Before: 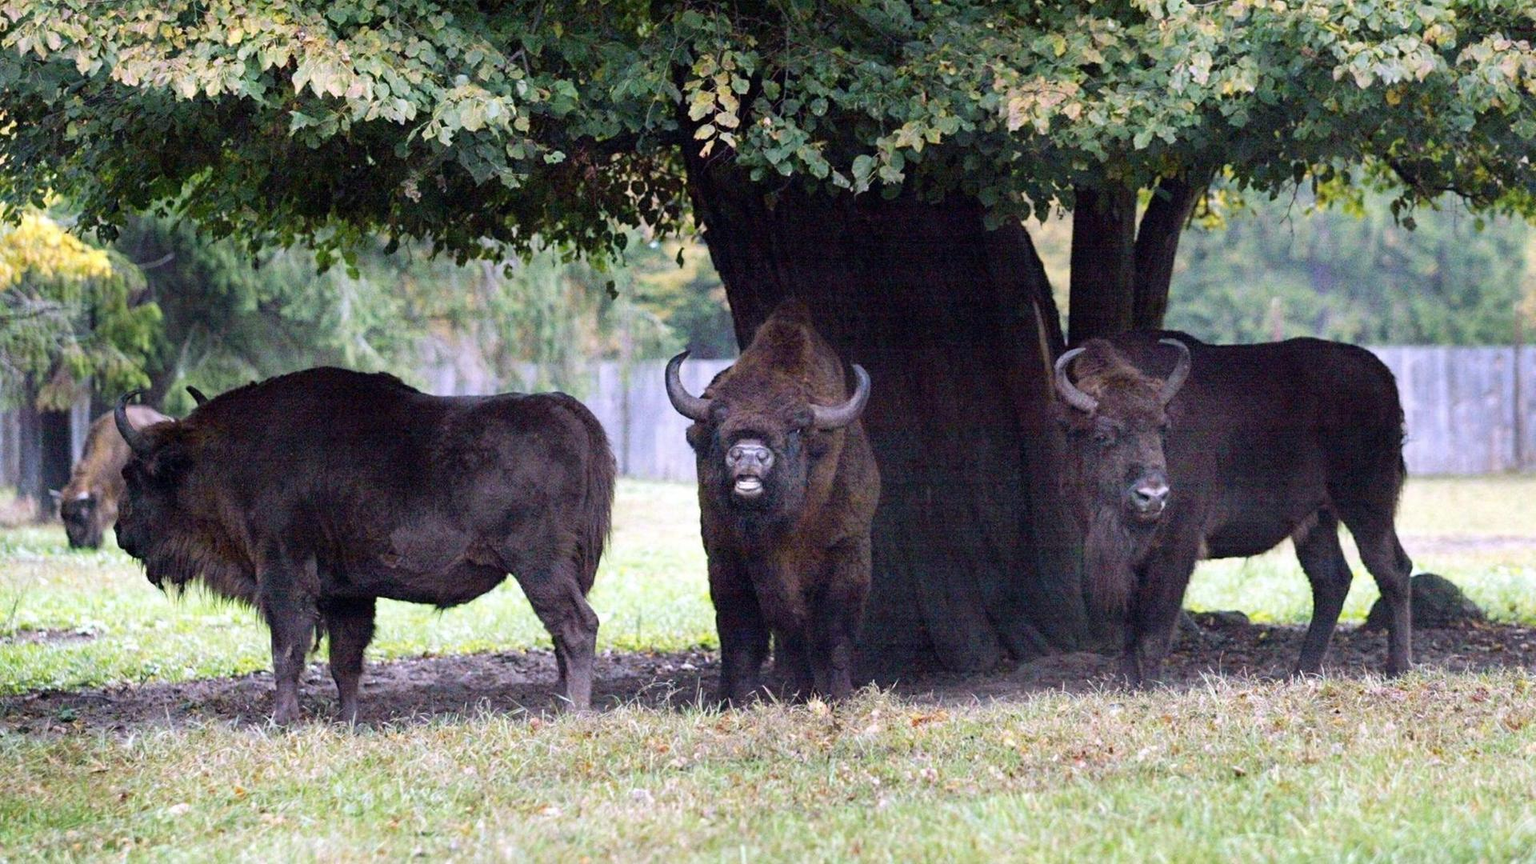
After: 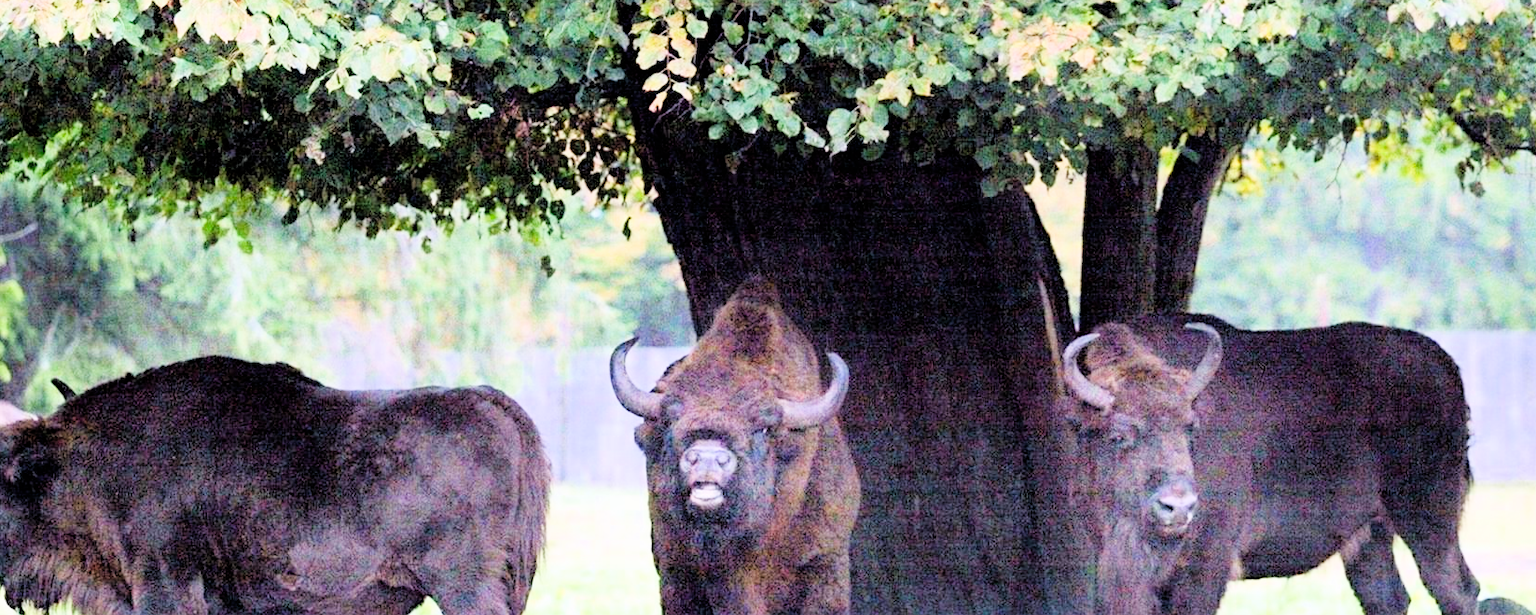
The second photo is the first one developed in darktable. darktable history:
crop and rotate: left 9.313%, top 7.208%, right 4.88%, bottom 31.665%
exposure: black level correction 0, exposure 1.936 EV, compensate highlight preservation false
filmic rgb: black relative exposure -4.4 EV, white relative exposure 5.01 EV, threshold 3 EV, hardness 2.21, latitude 40.09%, contrast 1.152, highlights saturation mix 10.97%, shadows ↔ highlights balance 1.03%, enable highlight reconstruction true
contrast brightness saturation: saturation 0.127
